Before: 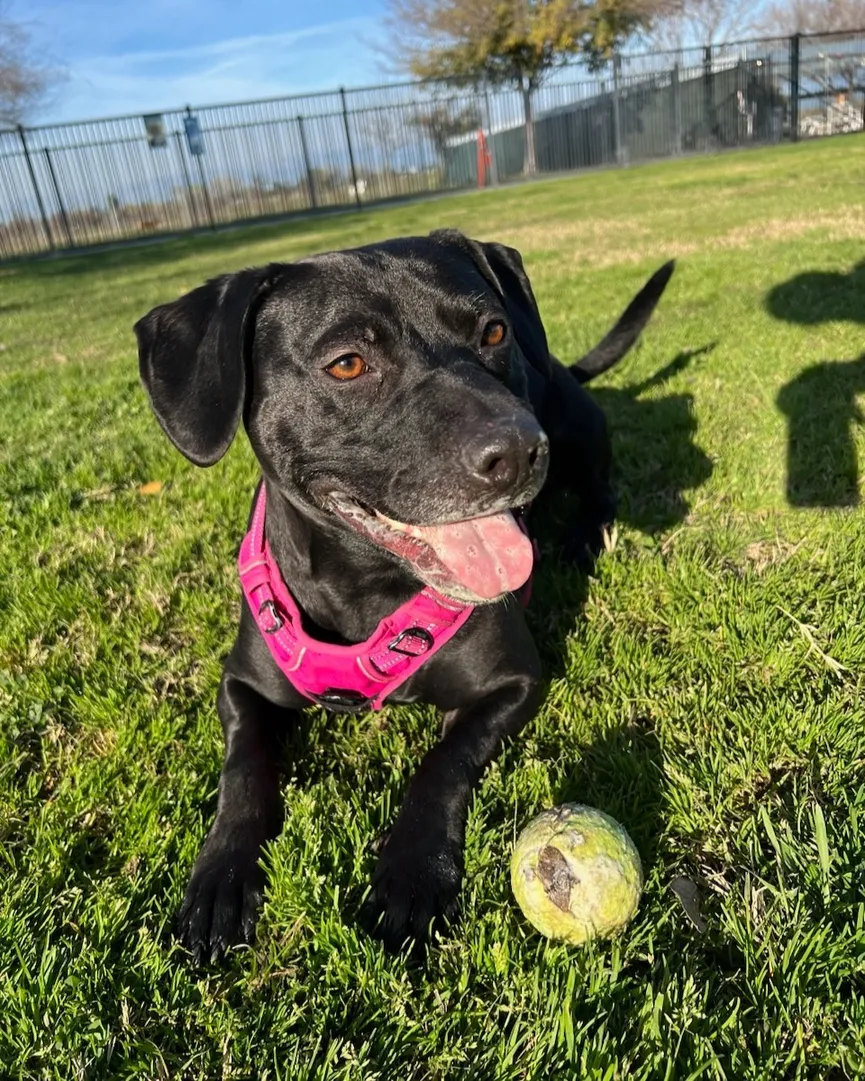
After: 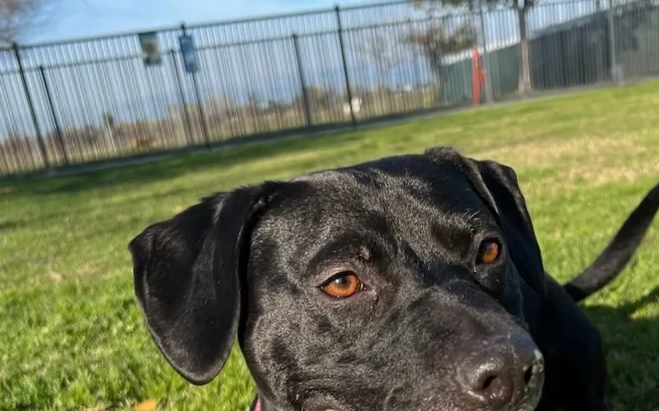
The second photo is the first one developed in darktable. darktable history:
color balance rgb: on, module defaults
exposure: compensate highlight preservation false
crop: left 0.579%, top 7.627%, right 23.167%, bottom 54.275%
